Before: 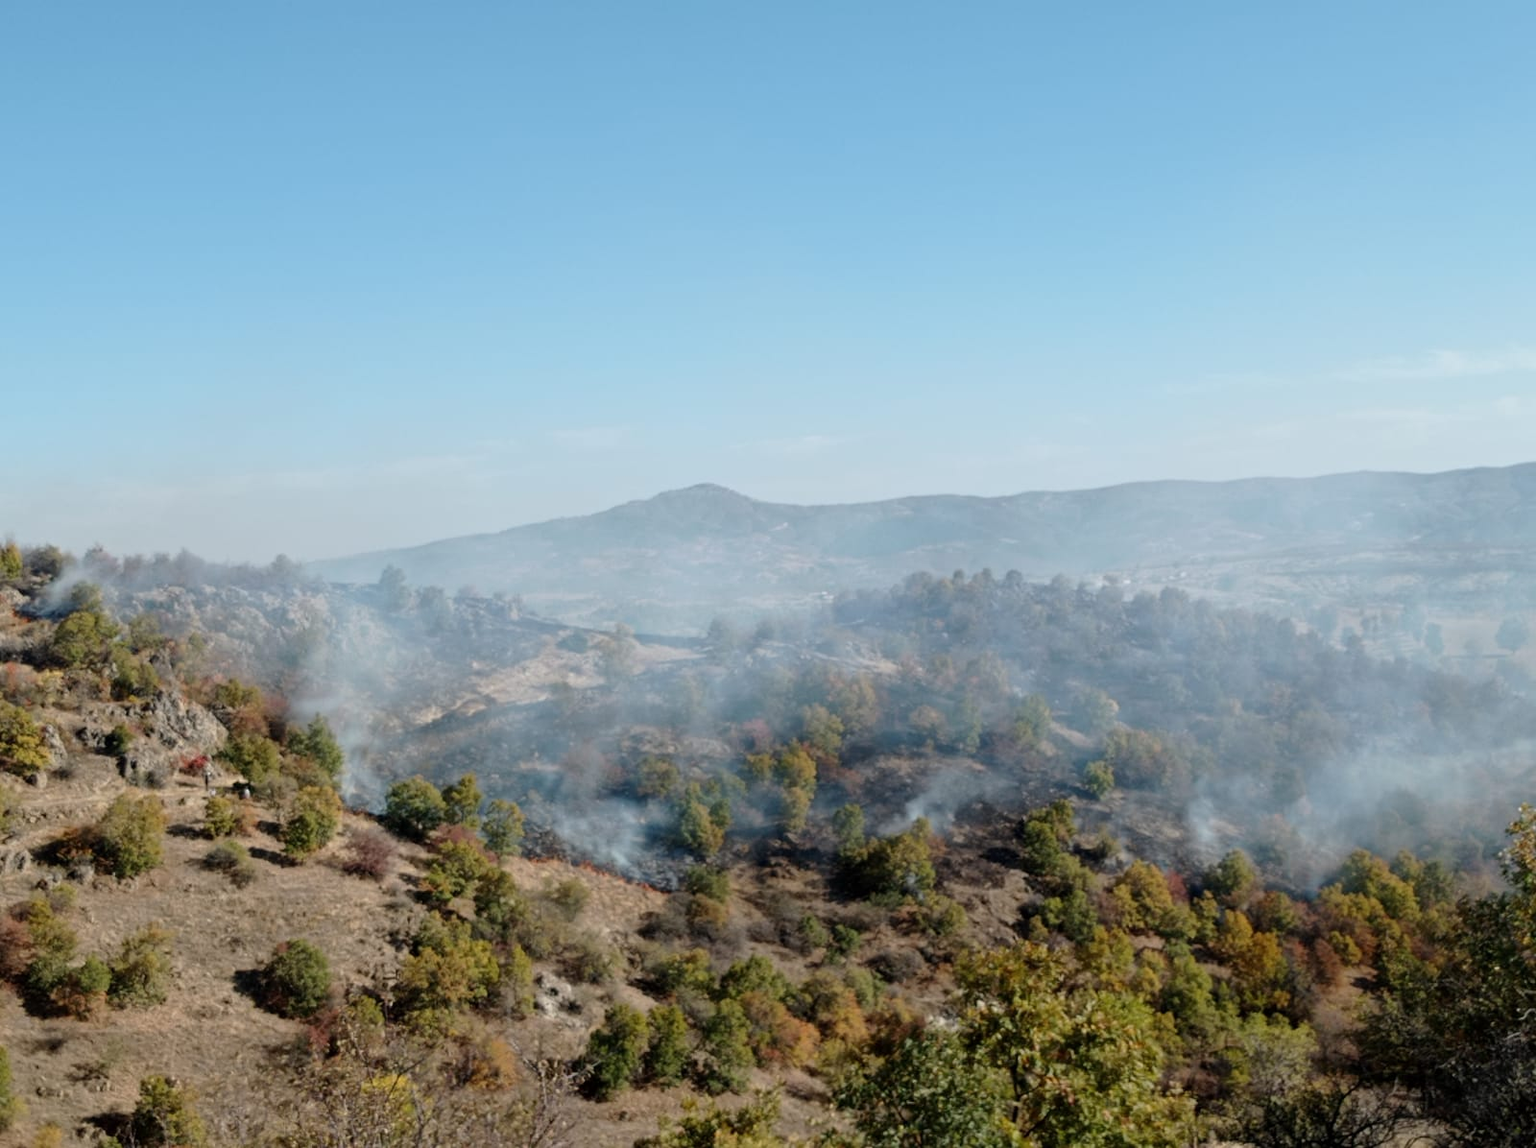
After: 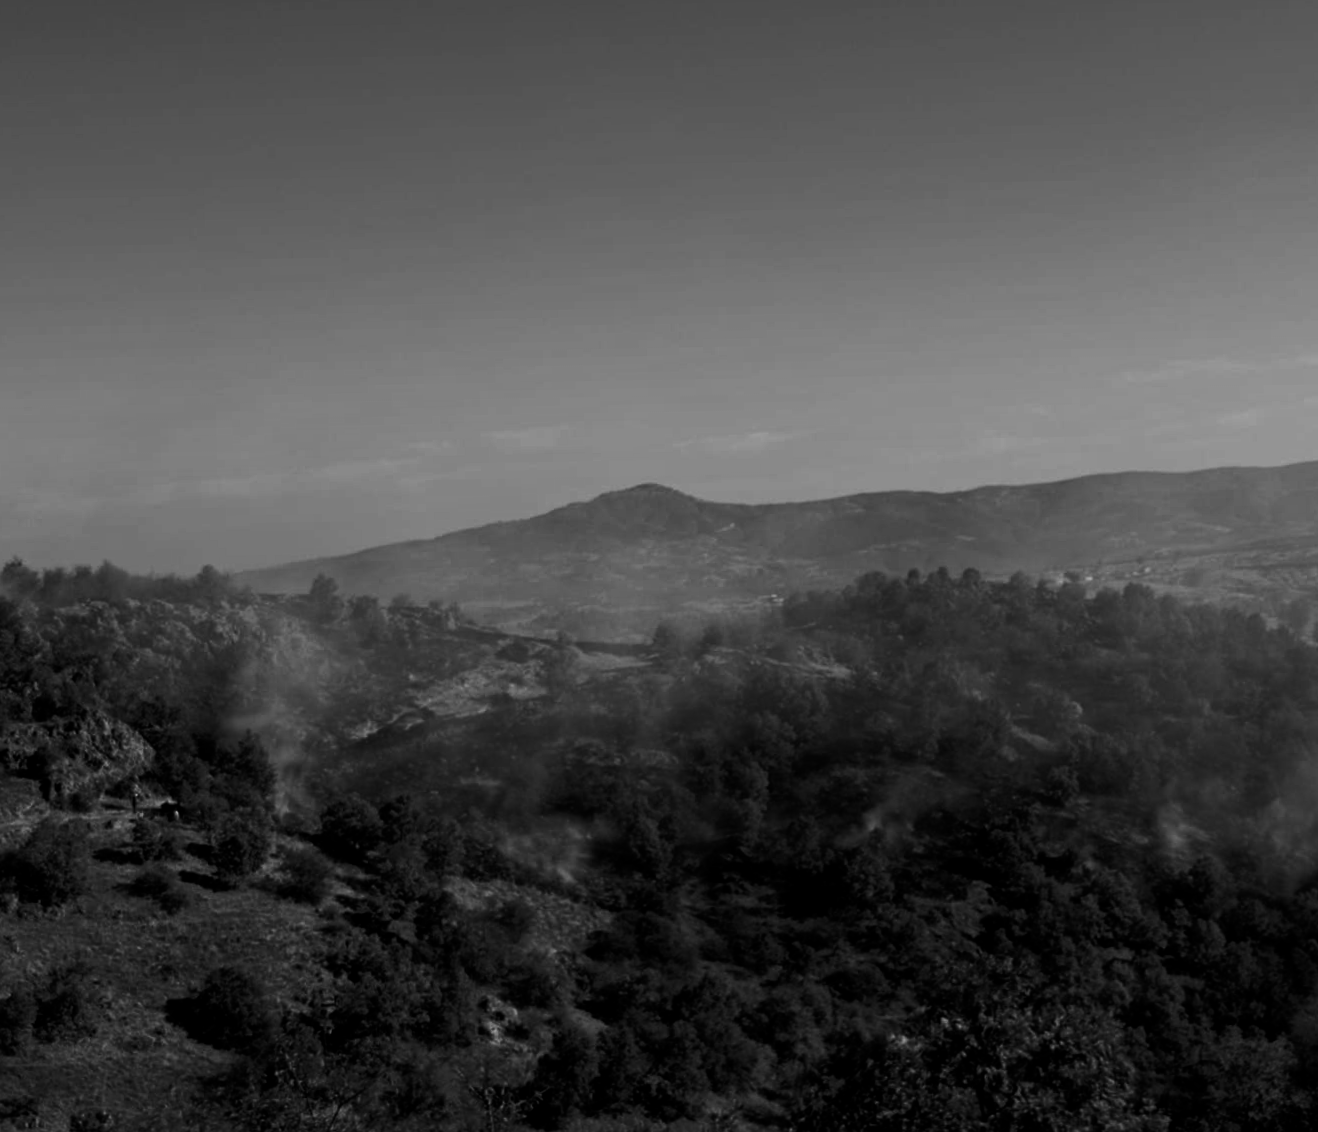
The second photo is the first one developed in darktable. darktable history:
contrast brightness saturation: contrast 0.02, brightness -1, saturation -1
crop and rotate: angle 1°, left 4.281%, top 0.642%, right 11.383%, bottom 2.486%
